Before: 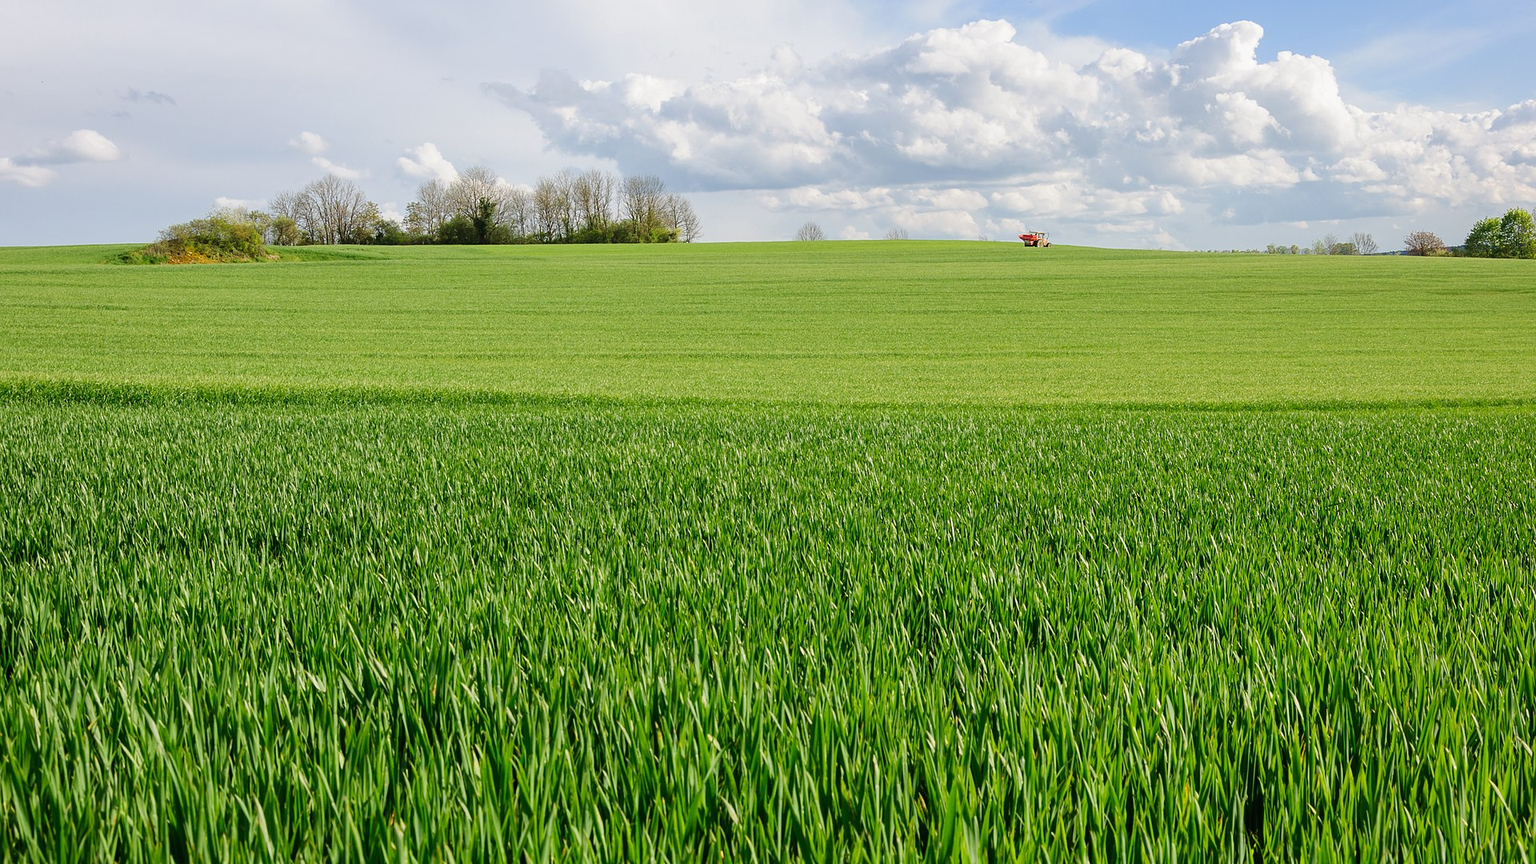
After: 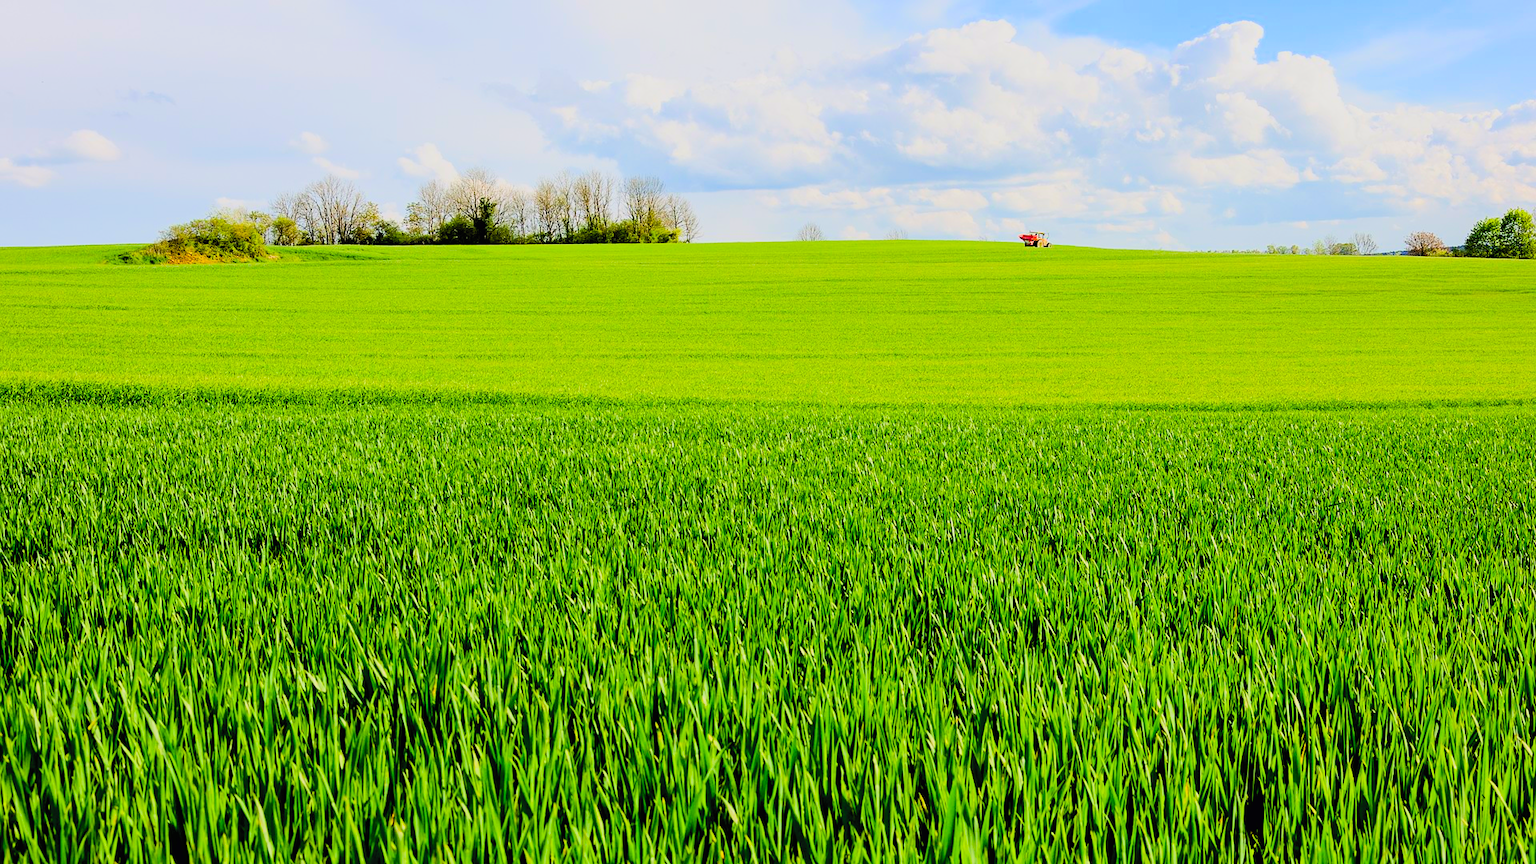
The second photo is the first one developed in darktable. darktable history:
contrast brightness saturation: contrast 0.24, brightness 0.26, saturation 0.39
filmic rgb: black relative exposure -6.15 EV, white relative exposure 6.96 EV, hardness 2.23, color science v6 (2022)
exposure: black level correction 0.009, compensate highlight preservation false
color balance rgb: perceptual saturation grading › global saturation 20%, global vibrance 20%
